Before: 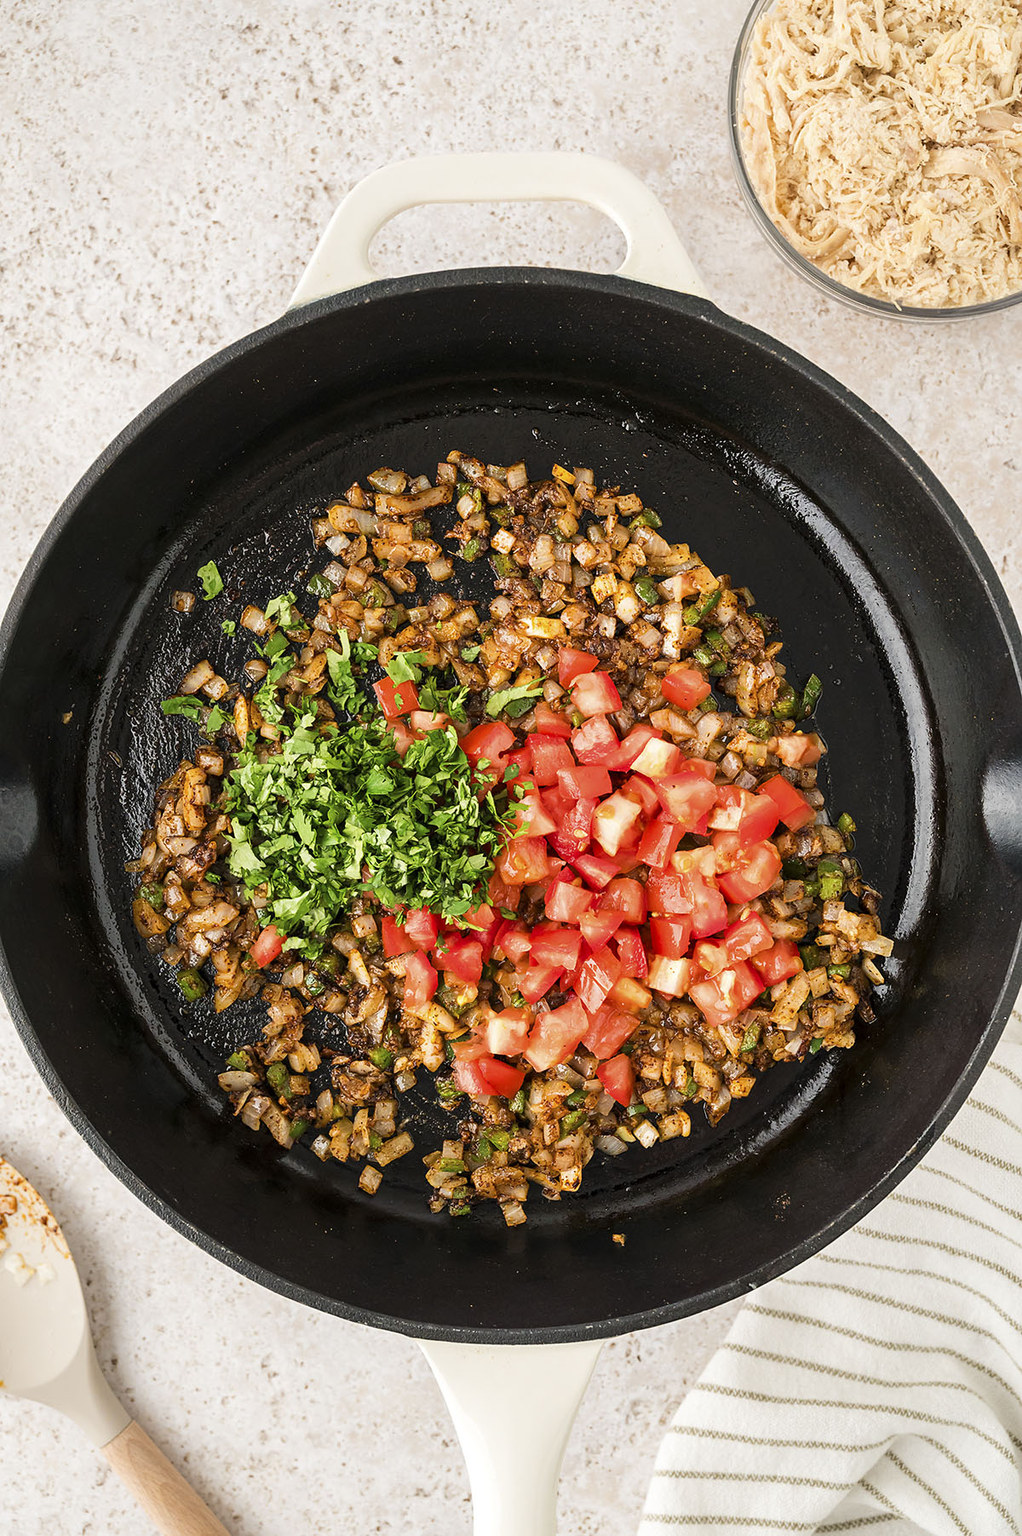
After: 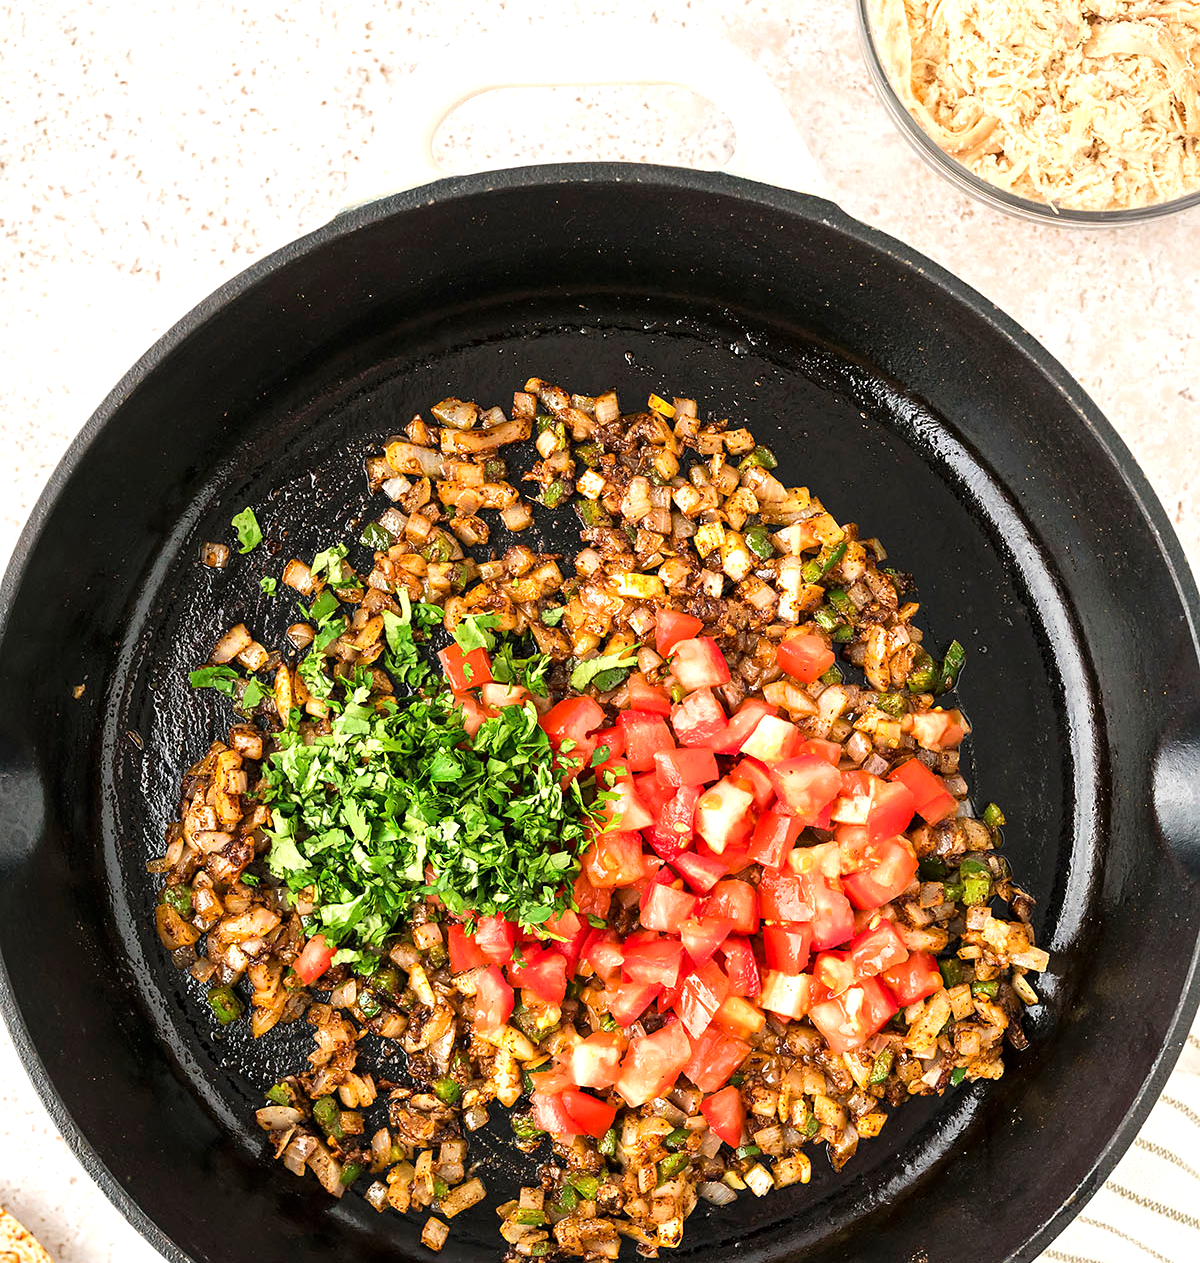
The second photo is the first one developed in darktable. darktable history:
exposure: black level correction 0, exposure 1.193 EV, compensate exposure bias true, compensate highlight preservation false
crop and rotate: top 8.401%, bottom 21.505%
